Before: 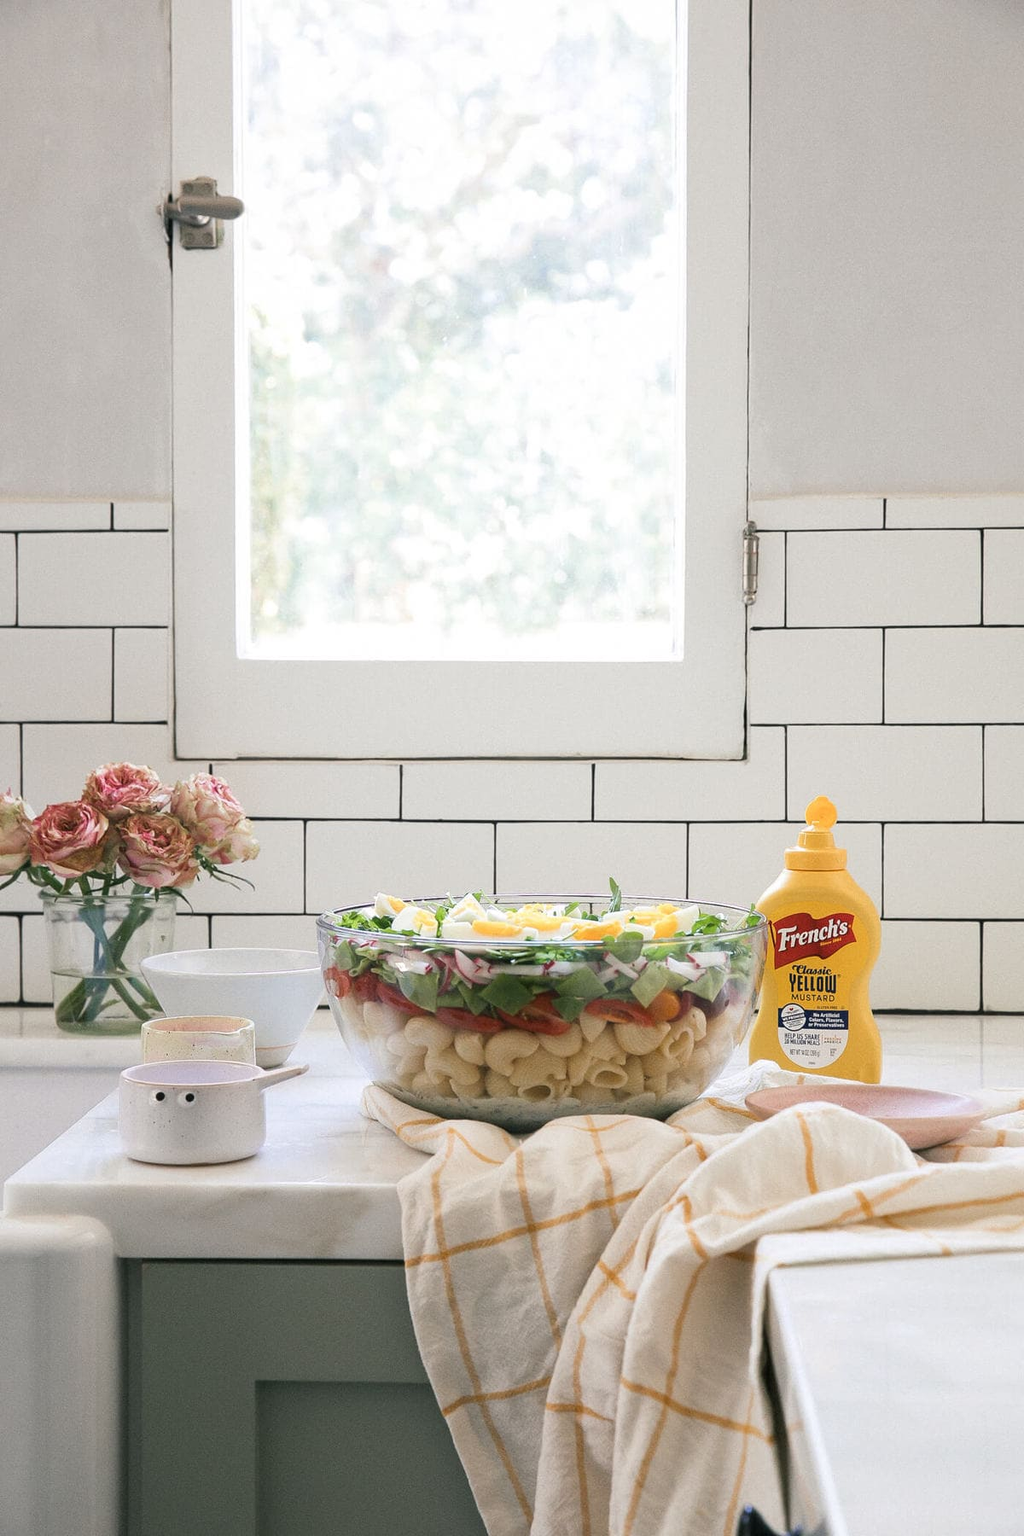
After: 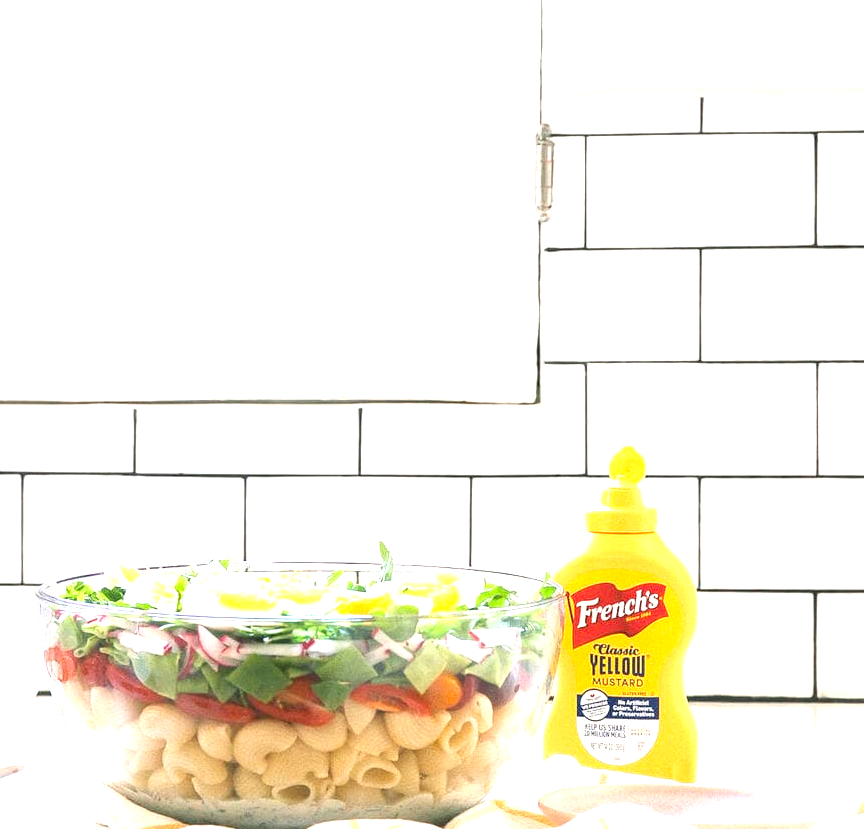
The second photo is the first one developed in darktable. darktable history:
crop and rotate: left 27.944%, top 27.069%, bottom 26.867%
exposure: black level correction 0, exposure 1.29 EV, compensate highlight preservation false
contrast brightness saturation: brightness 0.095, saturation 0.19
